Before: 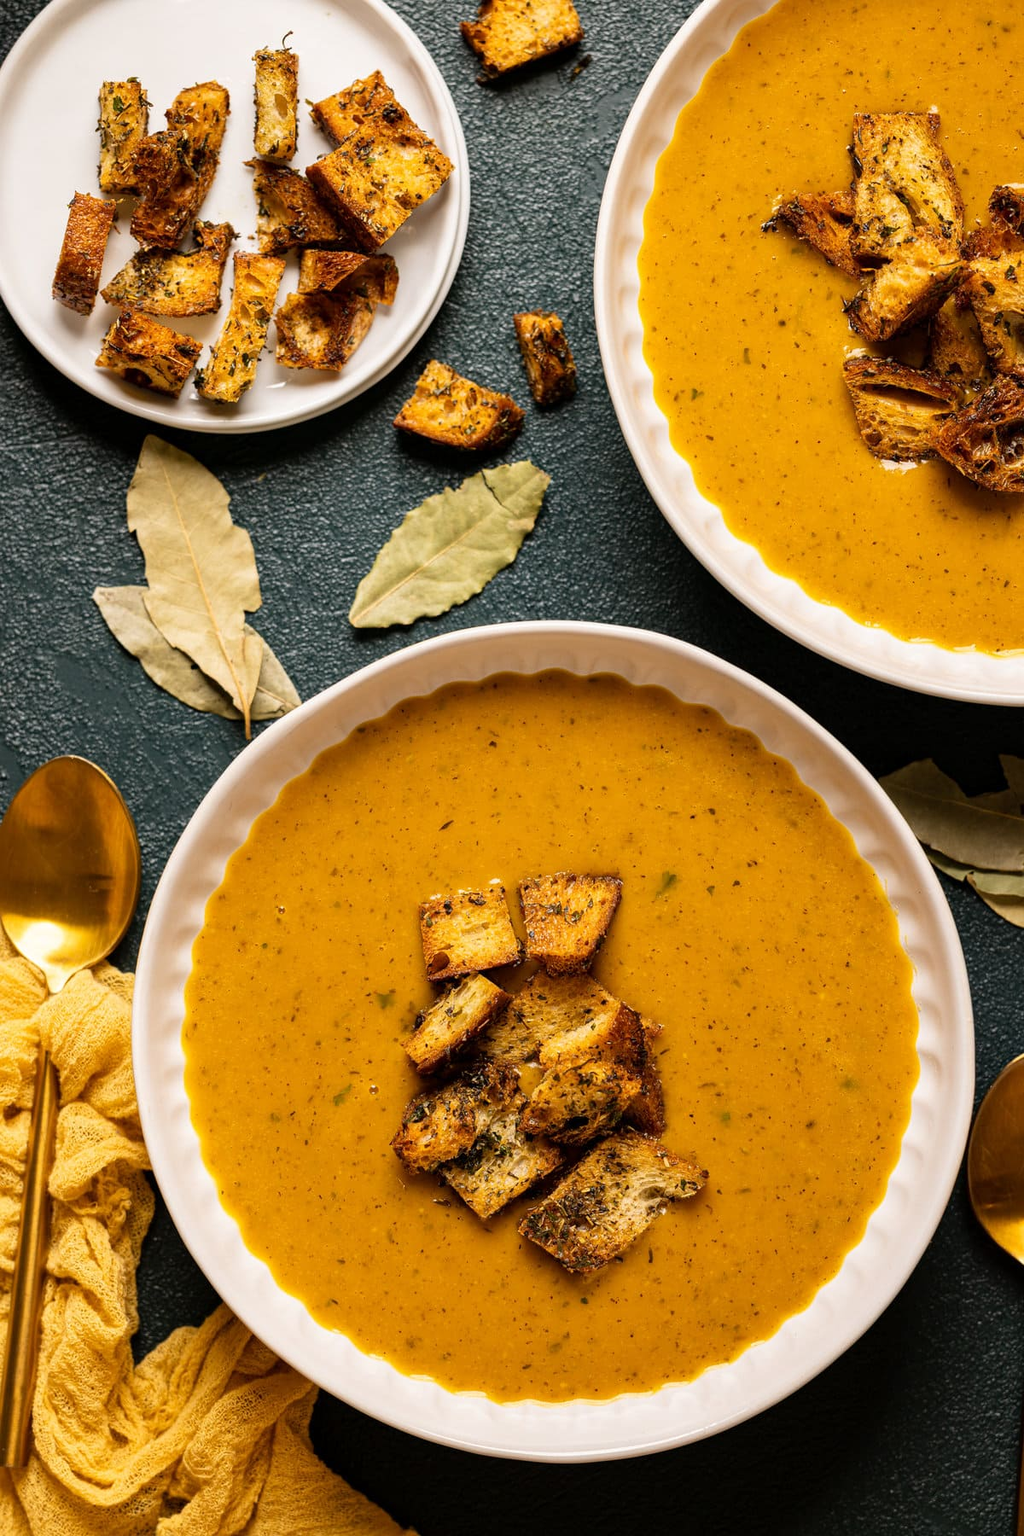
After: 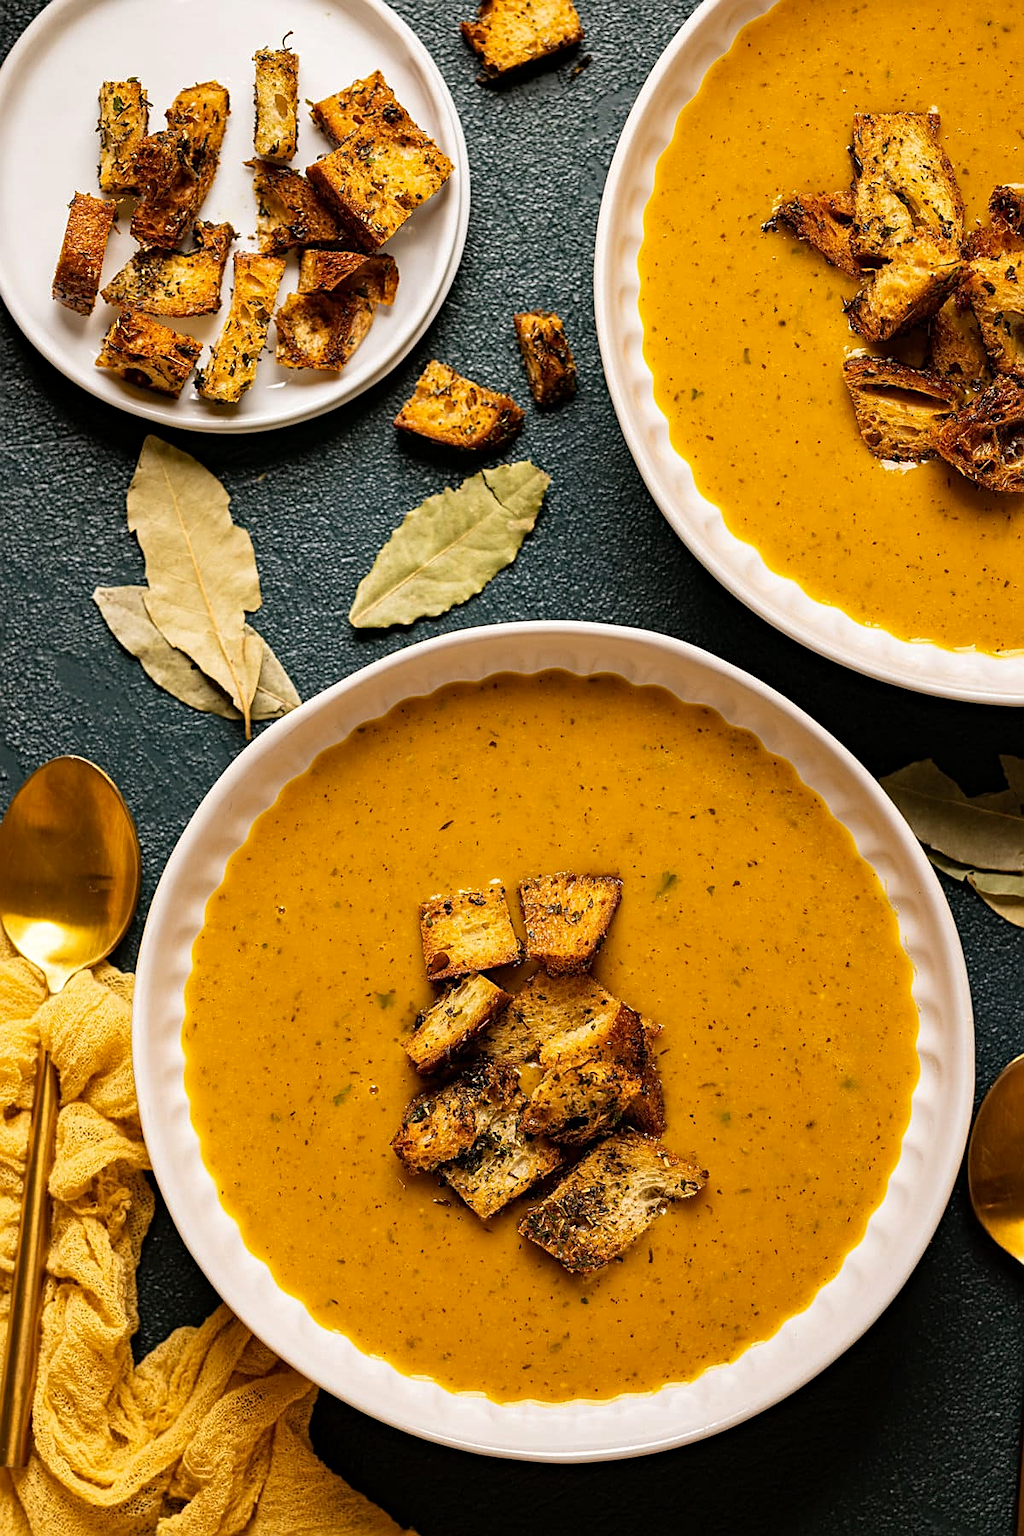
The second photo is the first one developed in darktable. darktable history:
white balance: emerald 1
haze removal: compatibility mode true, adaptive false
sharpen: on, module defaults
